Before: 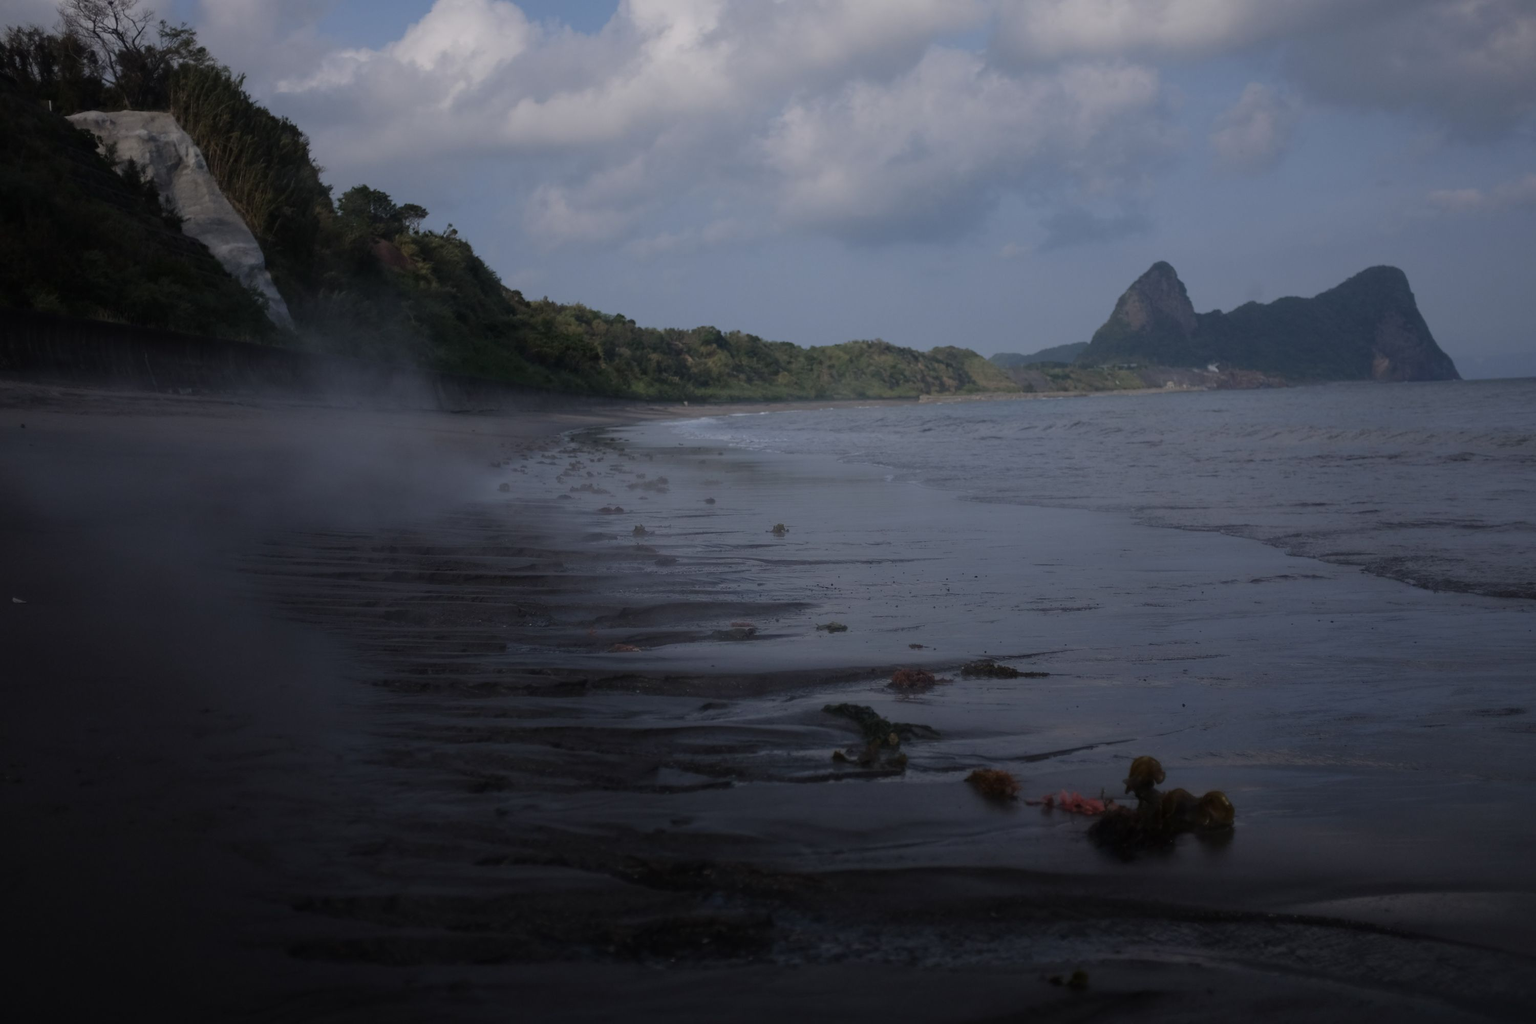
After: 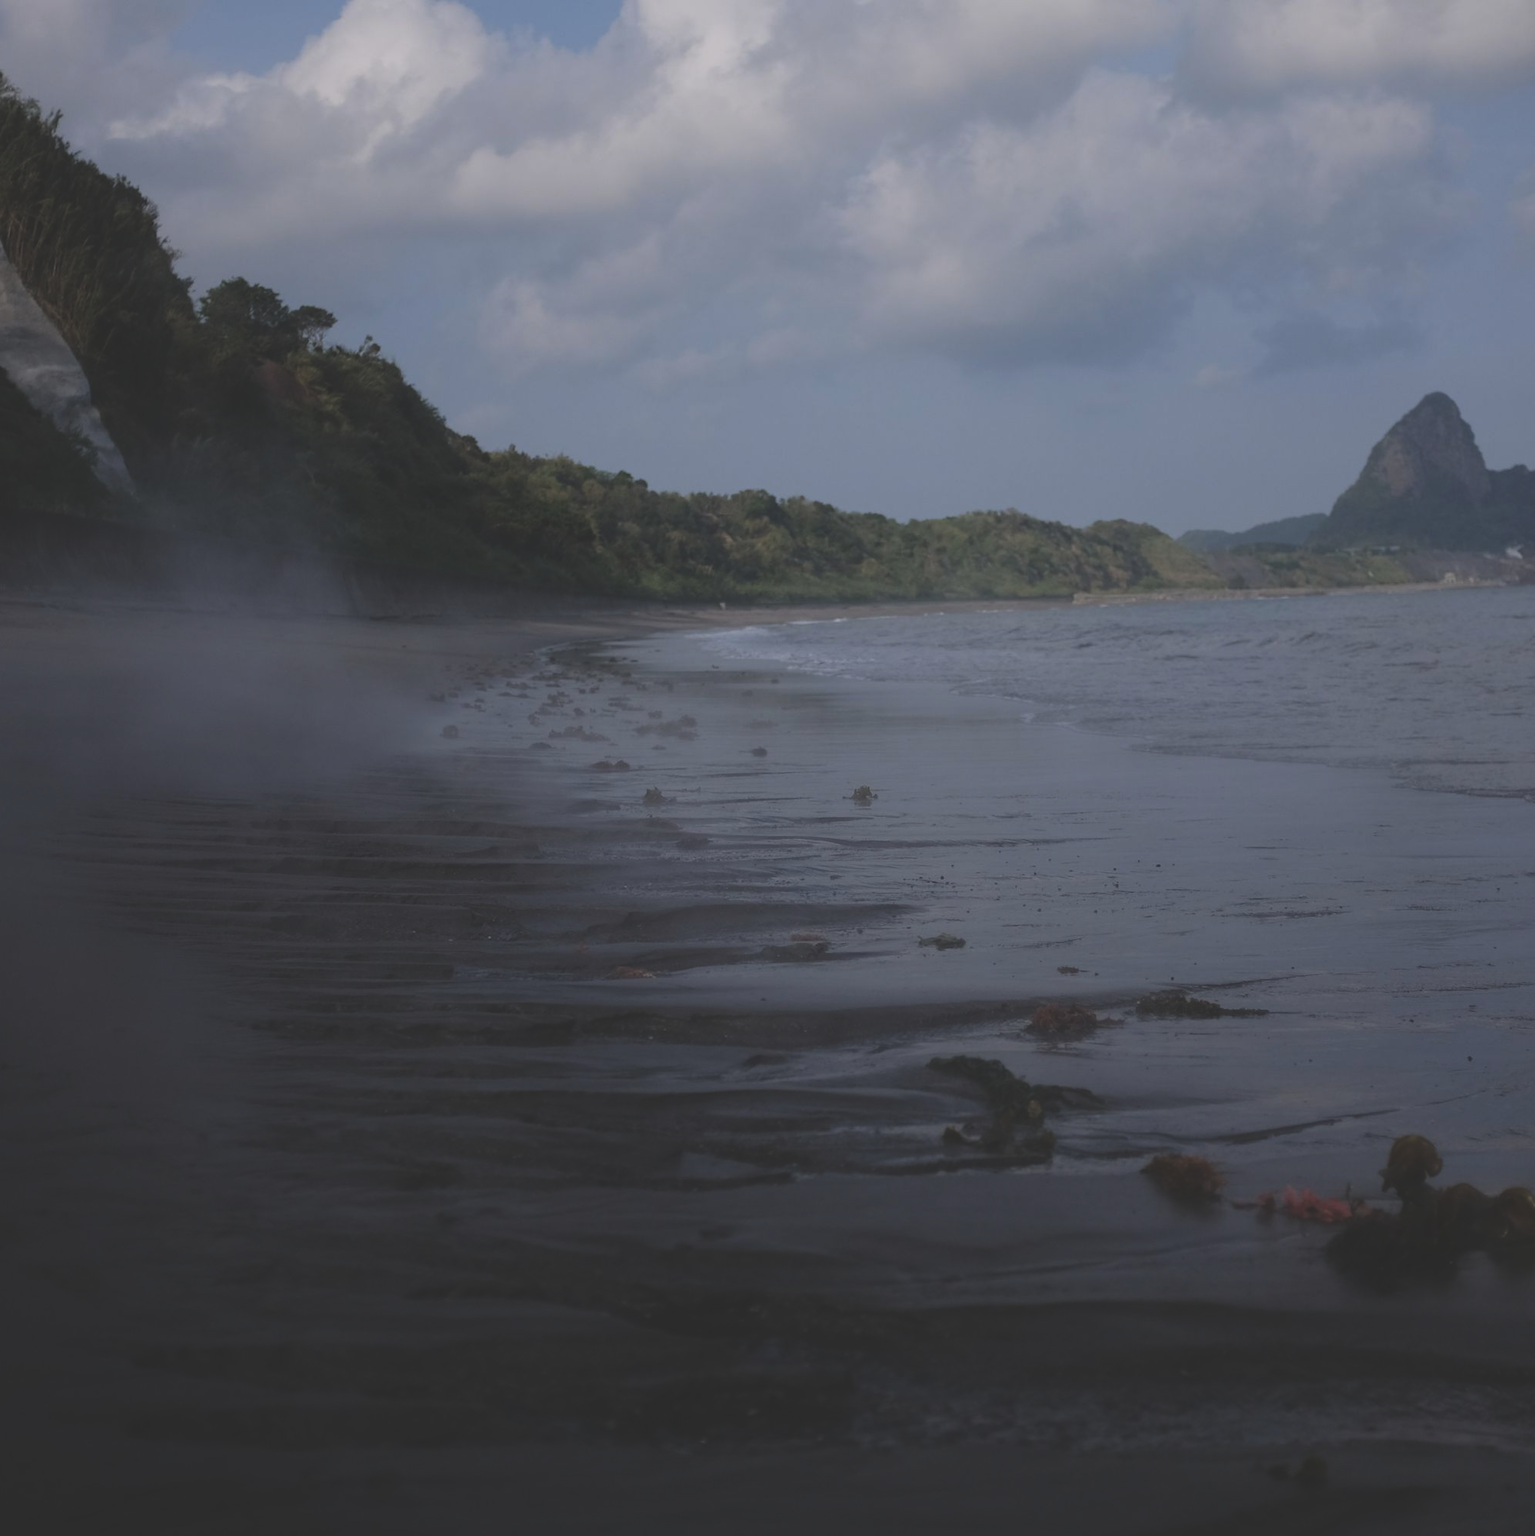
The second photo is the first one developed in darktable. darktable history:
exposure: black level correction -0.022, exposure -0.036 EV, compensate highlight preservation false
crop and rotate: left 13.363%, right 20.029%
